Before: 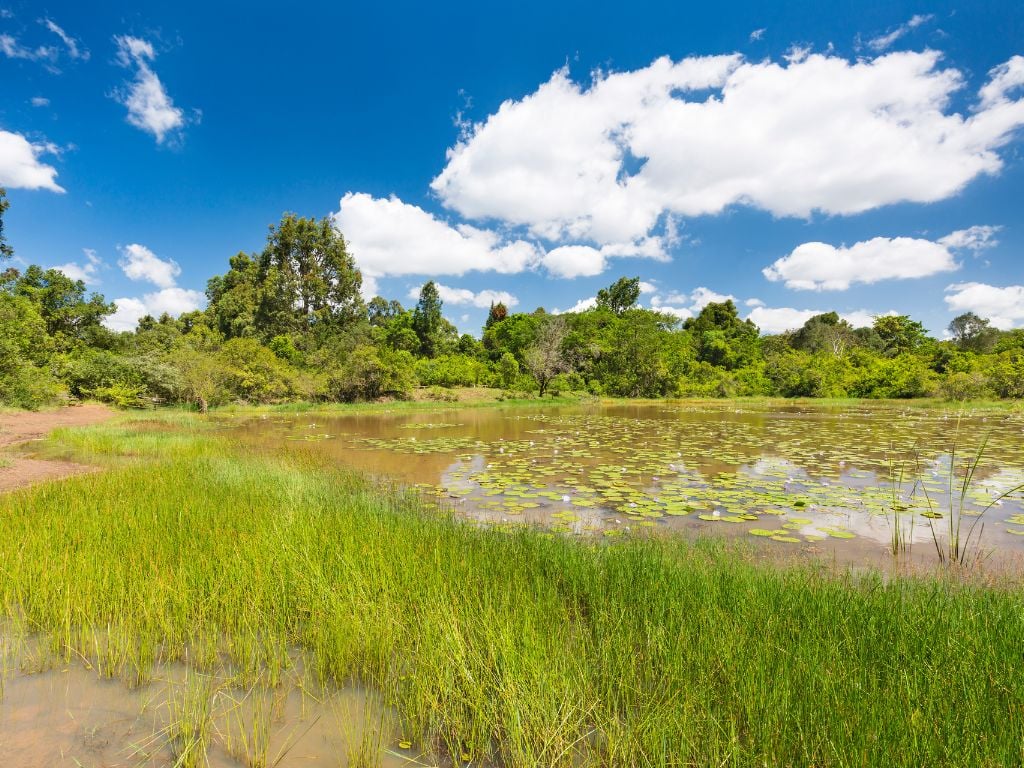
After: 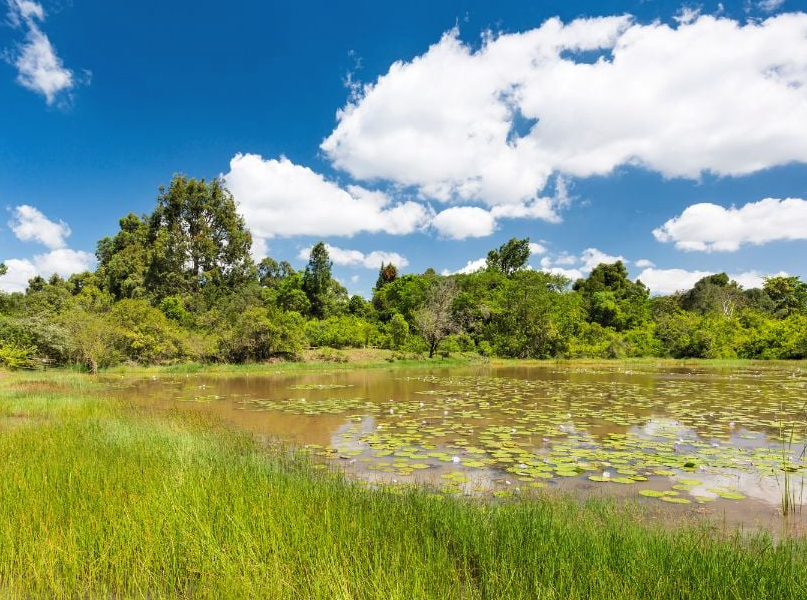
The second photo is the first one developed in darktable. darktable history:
levels: mode automatic, black 0.023%, white 99.97%, levels [0.062, 0.494, 0.925]
crop and rotate: left 10.77%, top 5.1%, right 10.41%, bottom 16.76%
white balance: emerald 1
